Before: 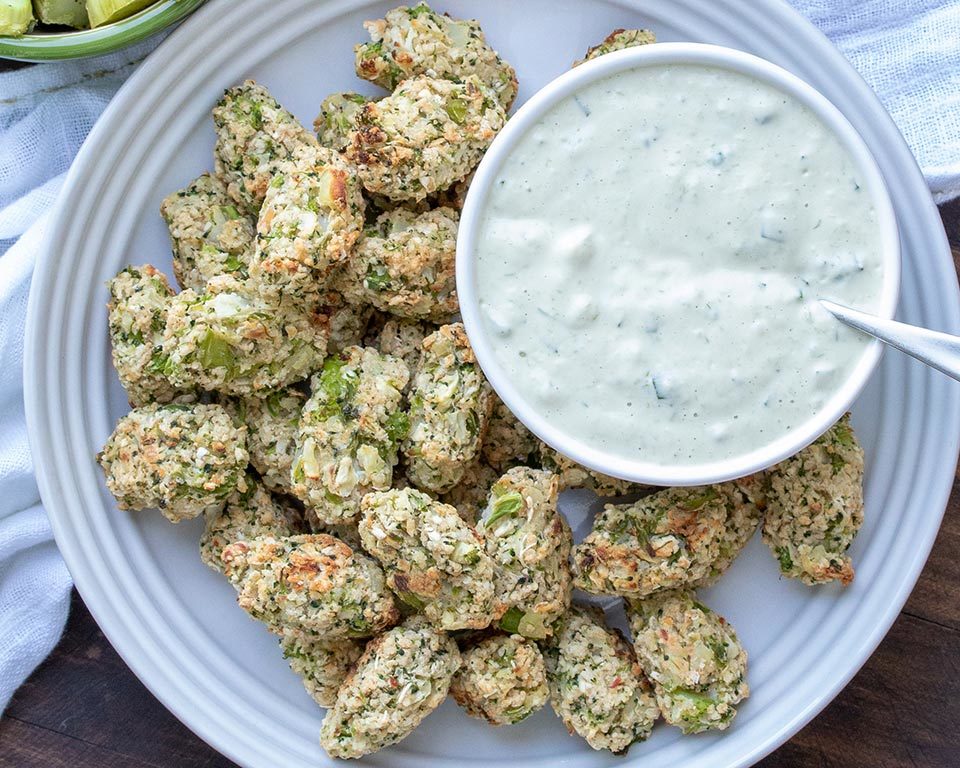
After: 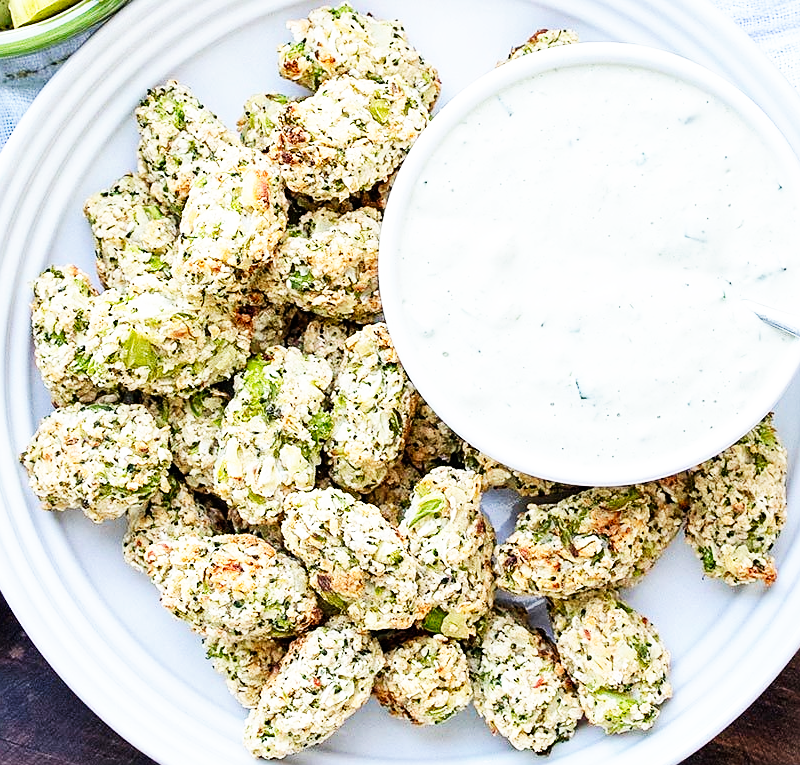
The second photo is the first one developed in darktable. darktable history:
crop: left 8.026%, right 7.374%
sharpen: on, module defaults
base curve: curves: ch0 [(0, 0) (0.007, 0.004) (0.027, 0.03) (0.046, 0.07) (0.207, 0.54) (0.442, 0.872) (0.673, 0.972) (1, 1)], preserve colors none
